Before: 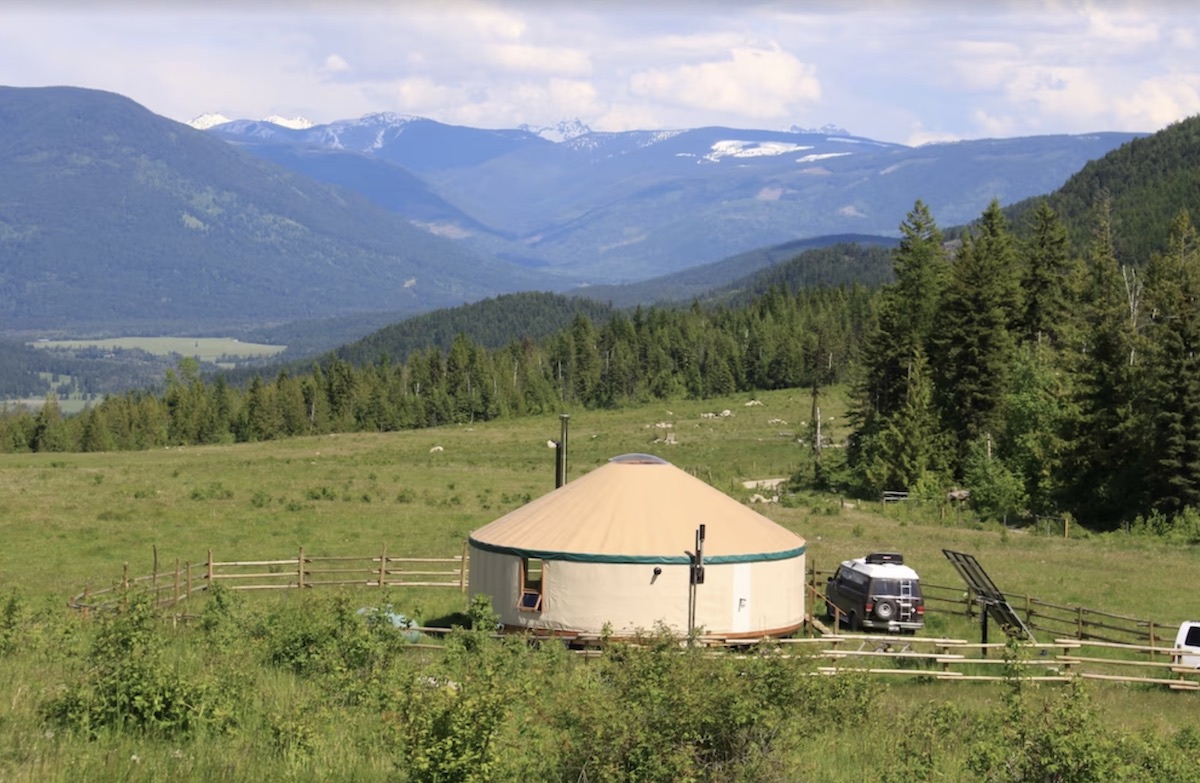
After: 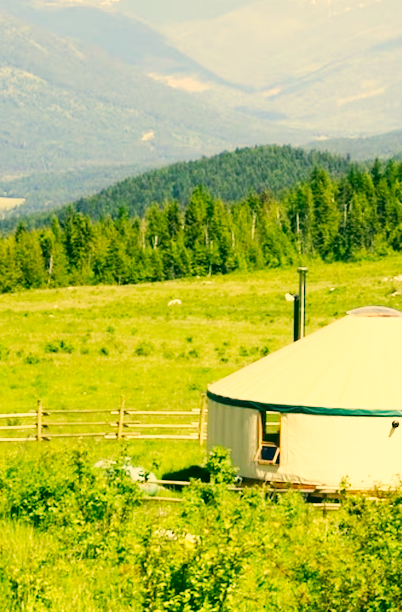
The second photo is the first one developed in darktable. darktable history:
base curve: curves: ch0 [(0, 0) (0.007, 0.004) (0.027, 0.03) (0.046, 0.07) (0.207, 0.54) (0.442, 0.872) (0.673, 0.972) (1, 1)], preserve colors none
crop and rotate: left 21.86%, top 18.827%, right 44.585%, bottom 2.987%
color correction: highlights a* 5.71, highlights b* 33.07, shadows a* -25.48, shadows b* 3.79
tone curve: curves: ch0 [(0, 0) (0.003, 0.003) (0.011, 0.011) (0.025, 0.024) (0.044, 0.043) (0.069, 0.068) (0.1, 0.098) (0.136, 0.133) (0.177, 0.174) (0.224, 0.22) (0.277, 0.272) (0.335, 0.329) (0.399, 0.391) (0.468, 0.459) (0.543, 0.545) (0.623, 0.625) (0.709, 0.711) (0.801, 0.802) (0.898, 0.898) (1, 1)], preserve colors none
